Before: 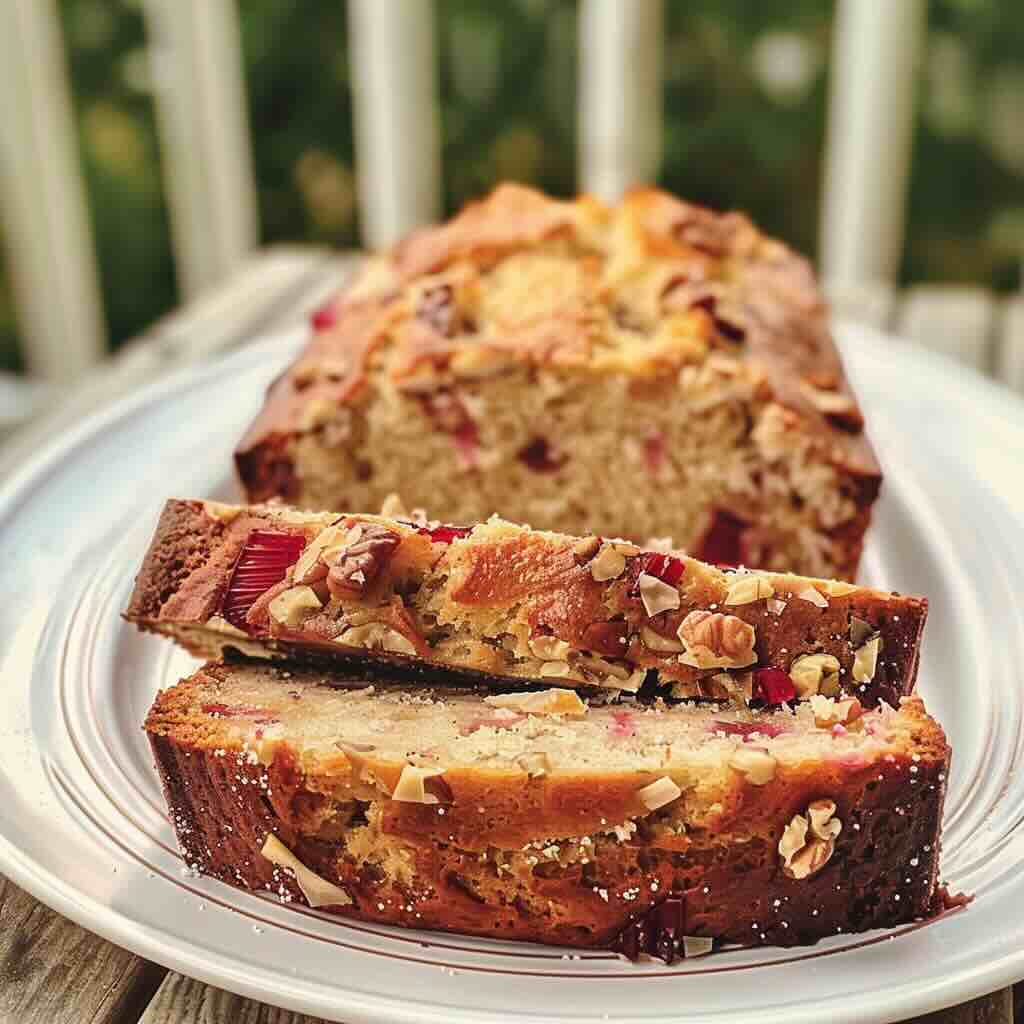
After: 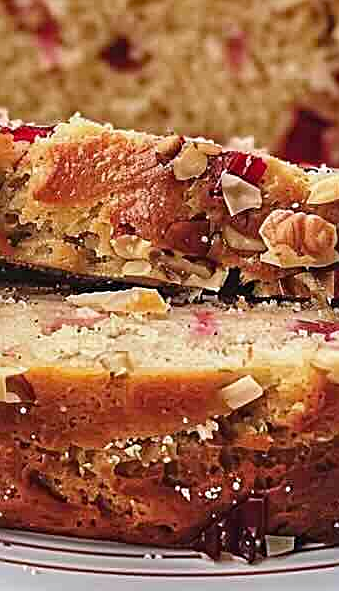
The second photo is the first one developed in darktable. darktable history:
crop: left 40.878%, top 39.176%, right 25.993%, bottom 3.081%
white balance: red 0.984, blue 1.059
haze removal: compatibility mode true, adaptive false
sharpen: on, module defaults
